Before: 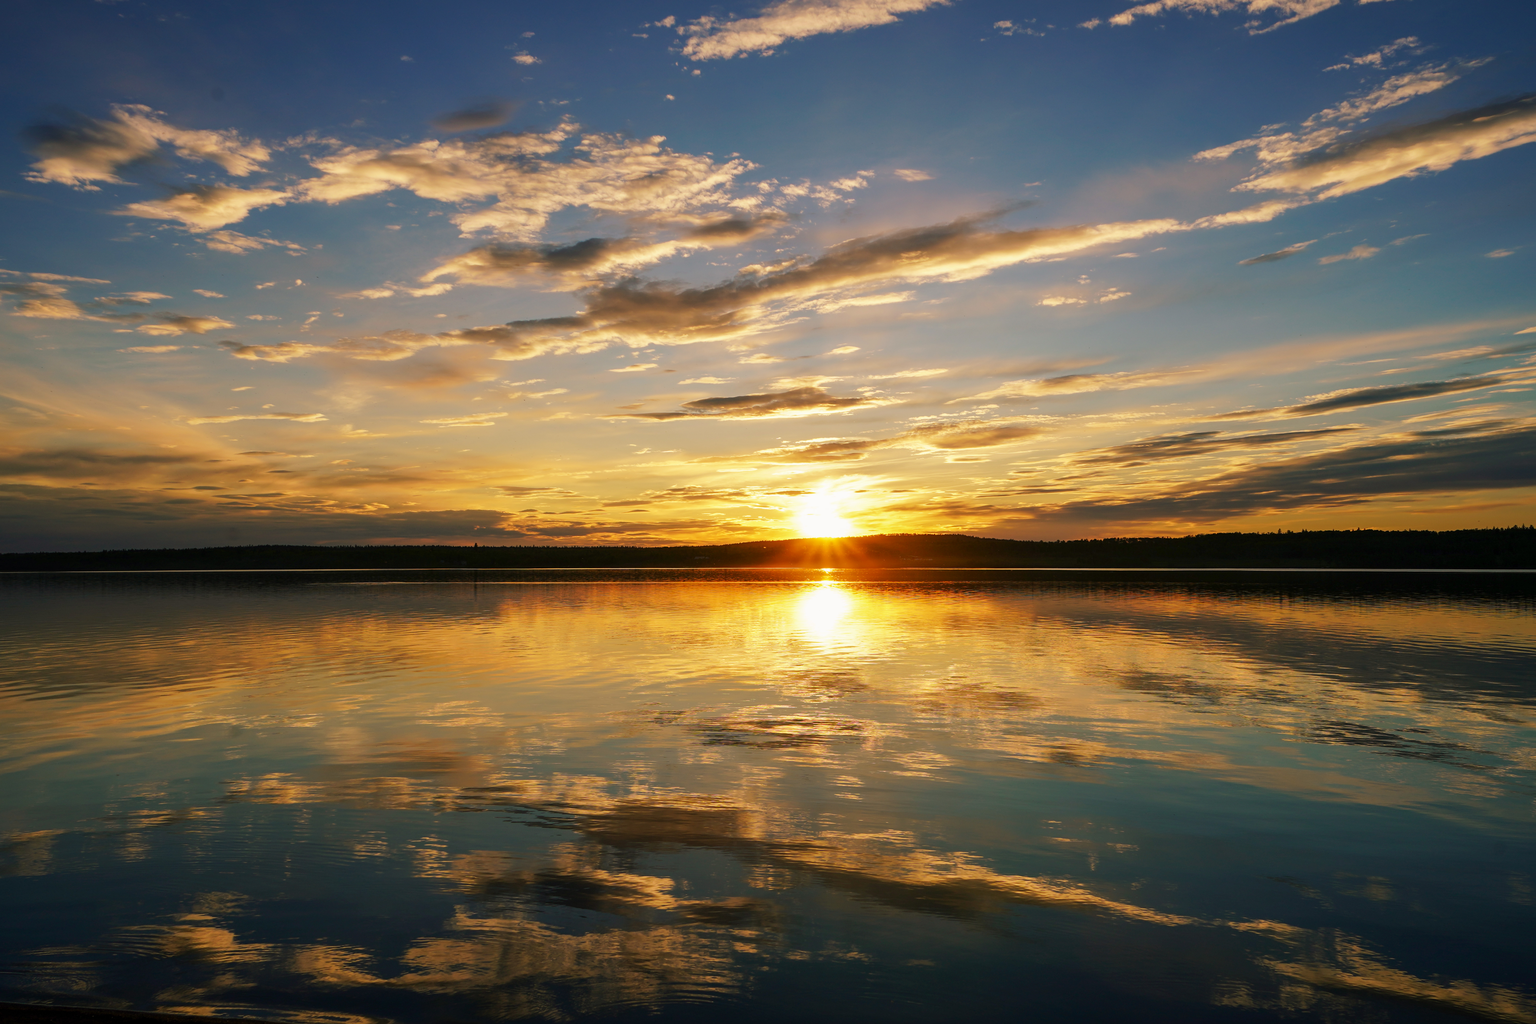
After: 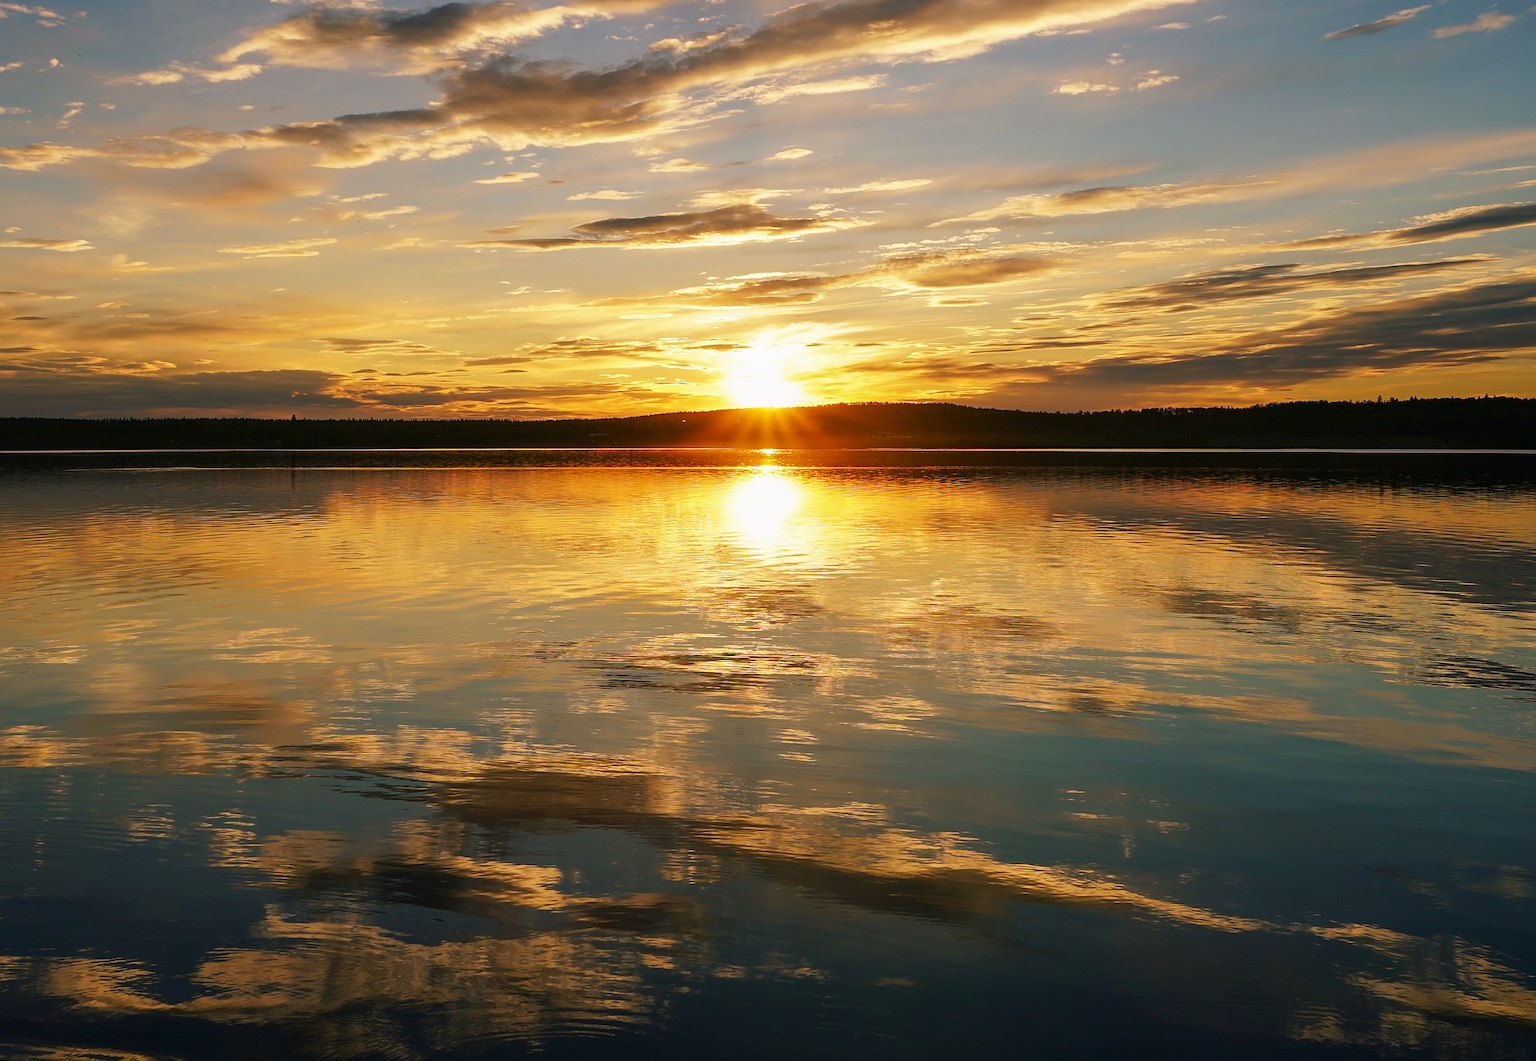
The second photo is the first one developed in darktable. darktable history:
crop: left 16.862%, top 23.096%, right 9.125%
sharpen: on, module defaults
